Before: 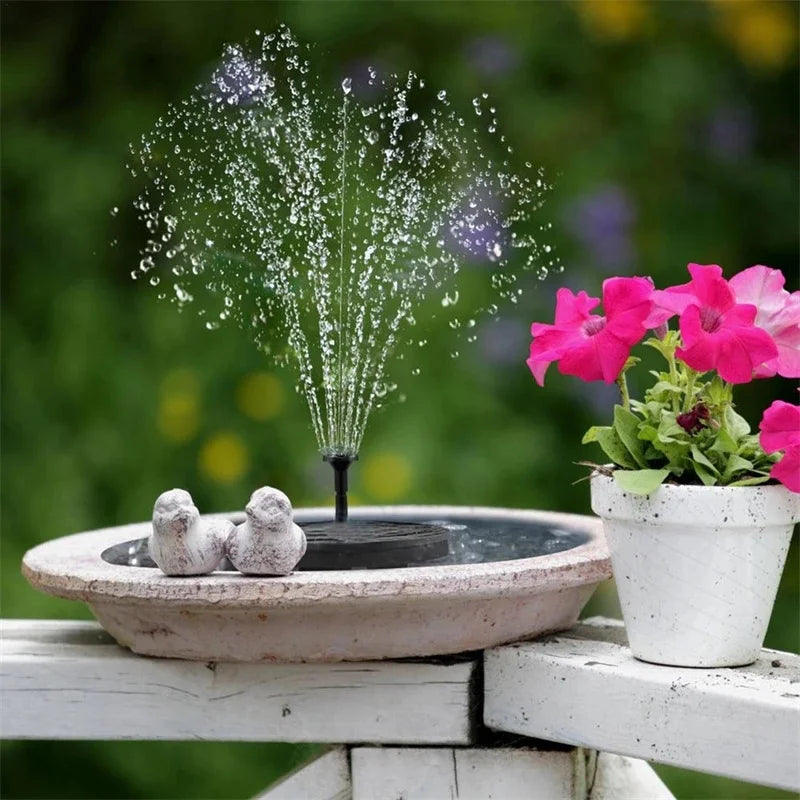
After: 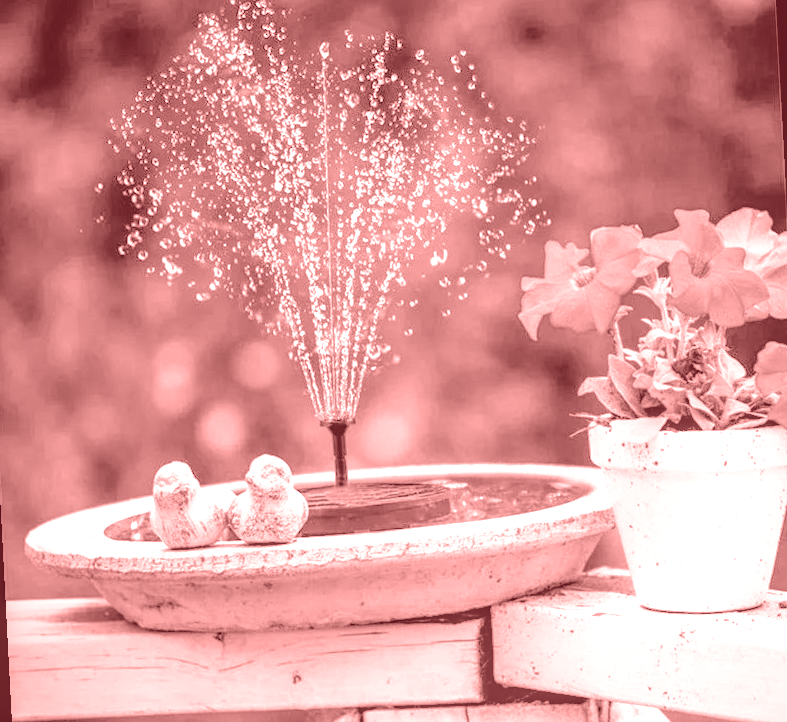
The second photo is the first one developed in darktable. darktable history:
local contrast: highlights 20%, detail 197%
exposure: black level correction 0.009, exposure 1.425 EV, compensate highlight preservation false
rotate and perspective: rotation -3°, crop left 0.031, crop right 0.968, crop top 0.07, crop bottom 0.93
colorize: saturation 51%, source mix 50.67%, lightness 50.67%
